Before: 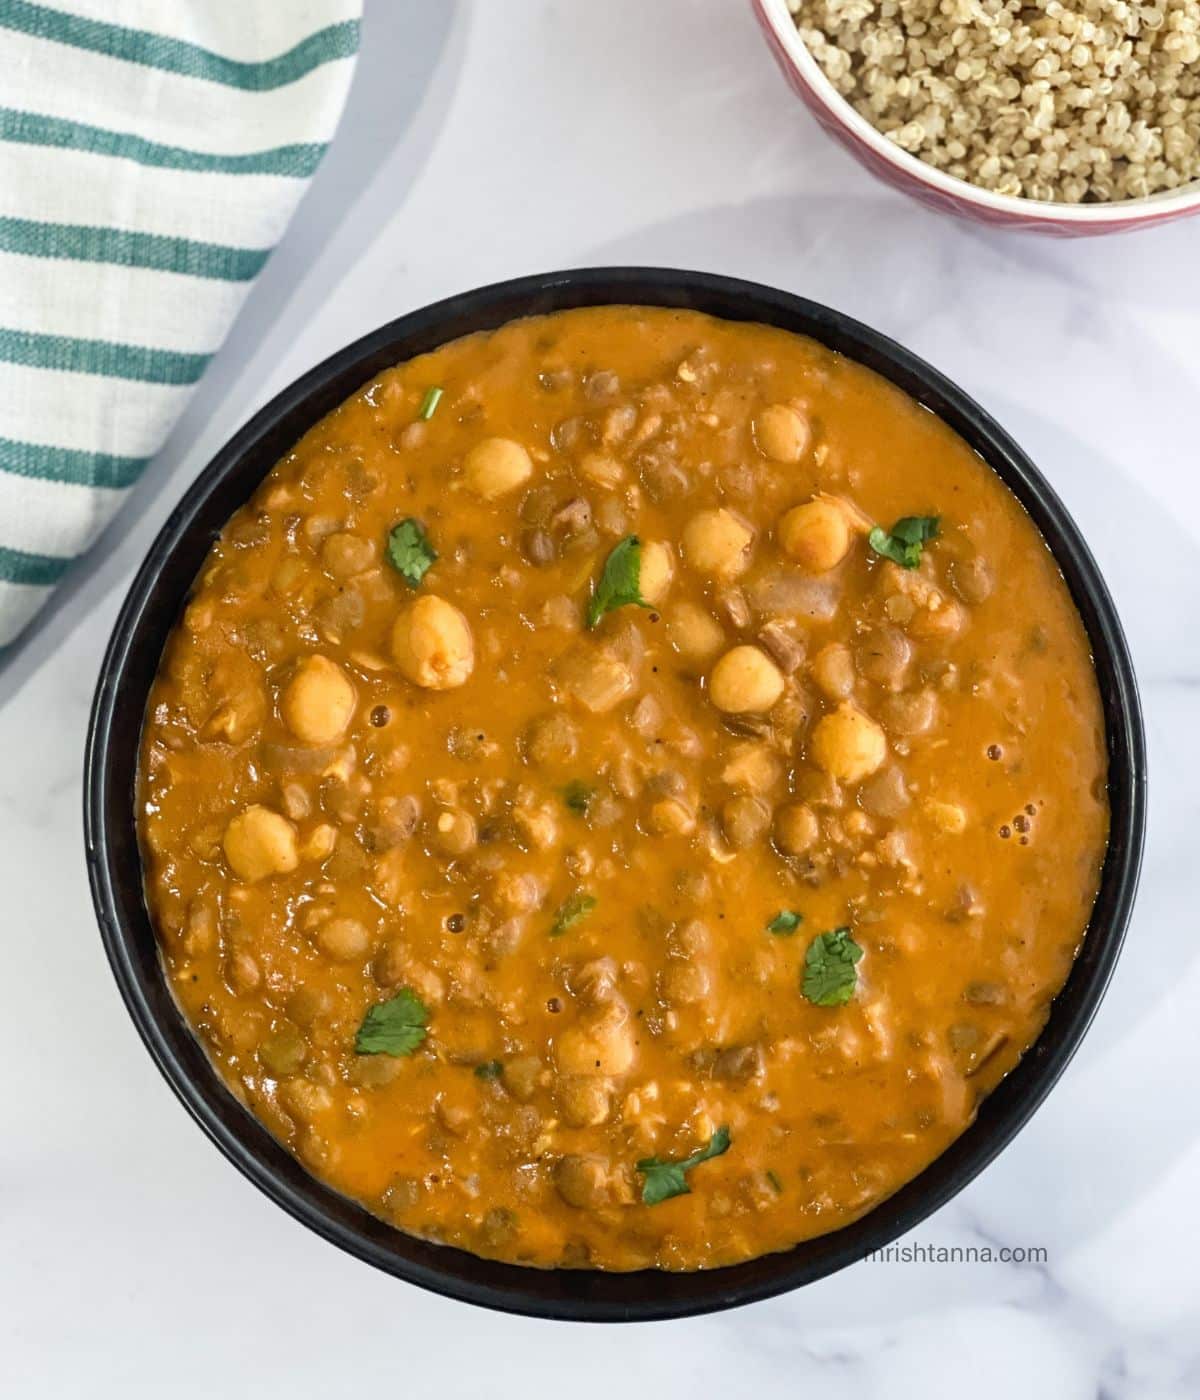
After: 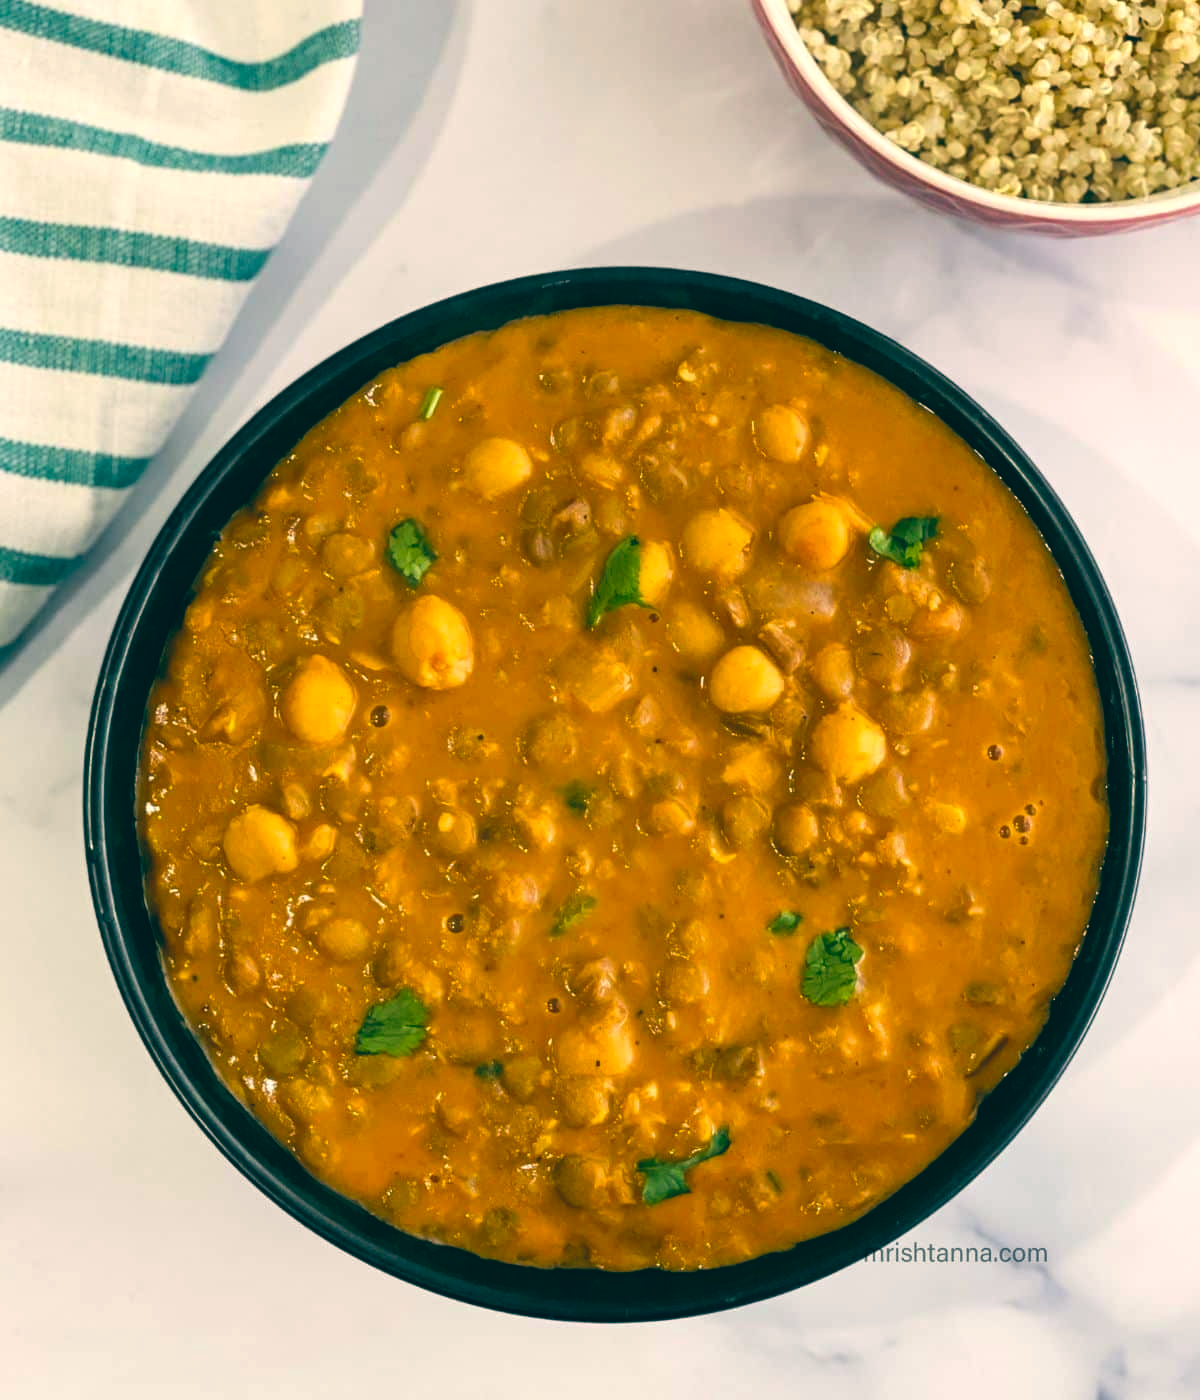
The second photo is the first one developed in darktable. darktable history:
color balance rgb: perceptual saturation grading › global saturation 25%, global vibrance 20%
color balance: lift [1.005, 0.99, 1.007, 1.01], gamma [1, 0.979, 1.011, 1.021], gain [0.923, 1.098, 1.025, 0.902], input saturation 90.45%, contrast 7.73%, output saturation 105.91%
